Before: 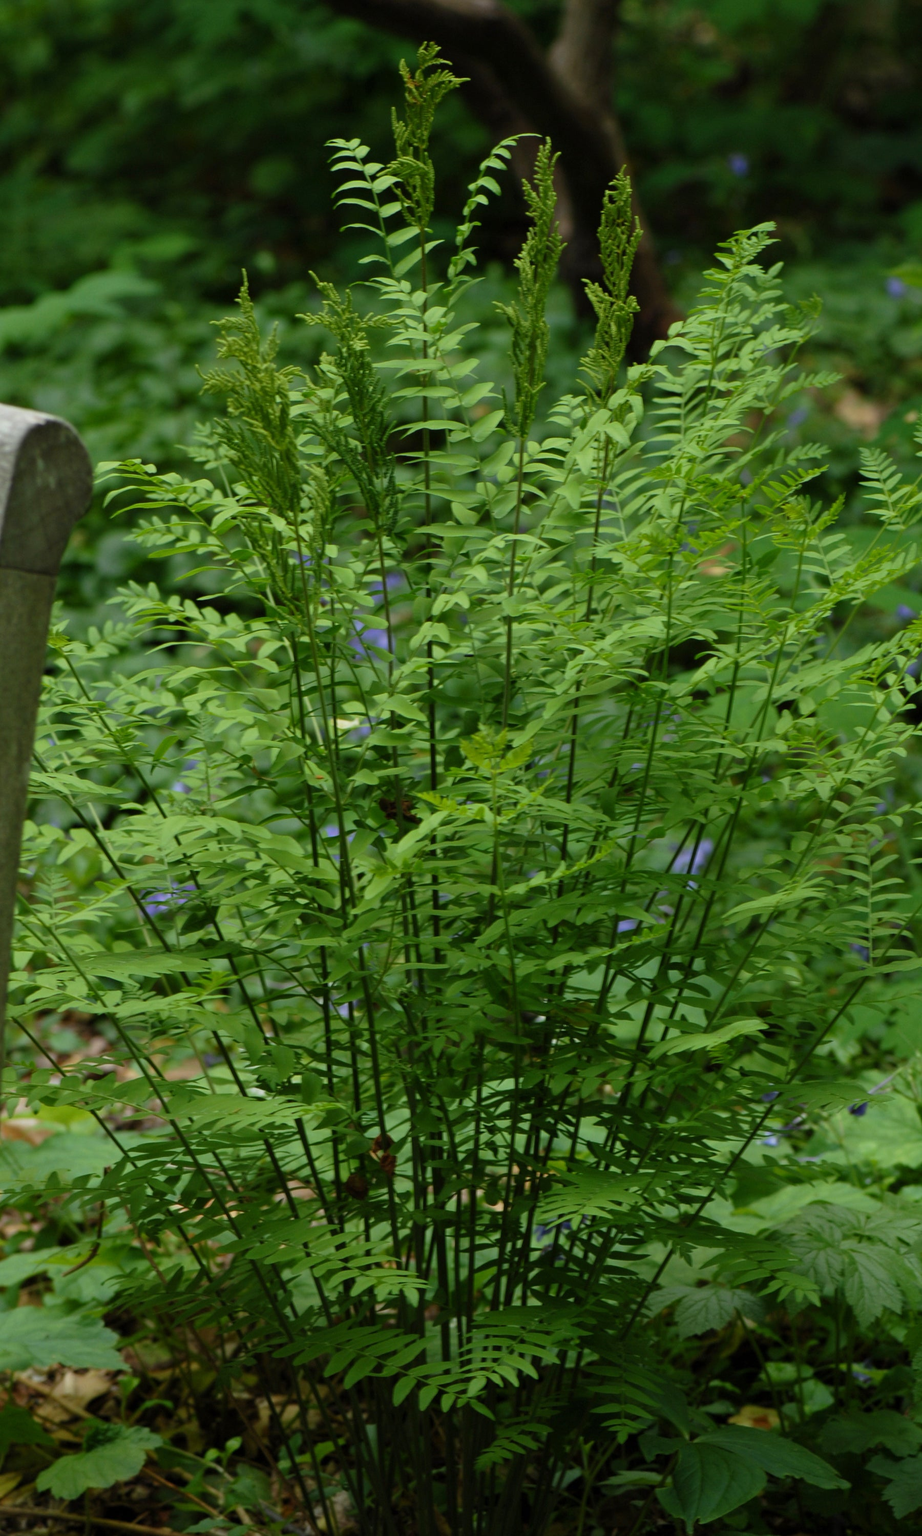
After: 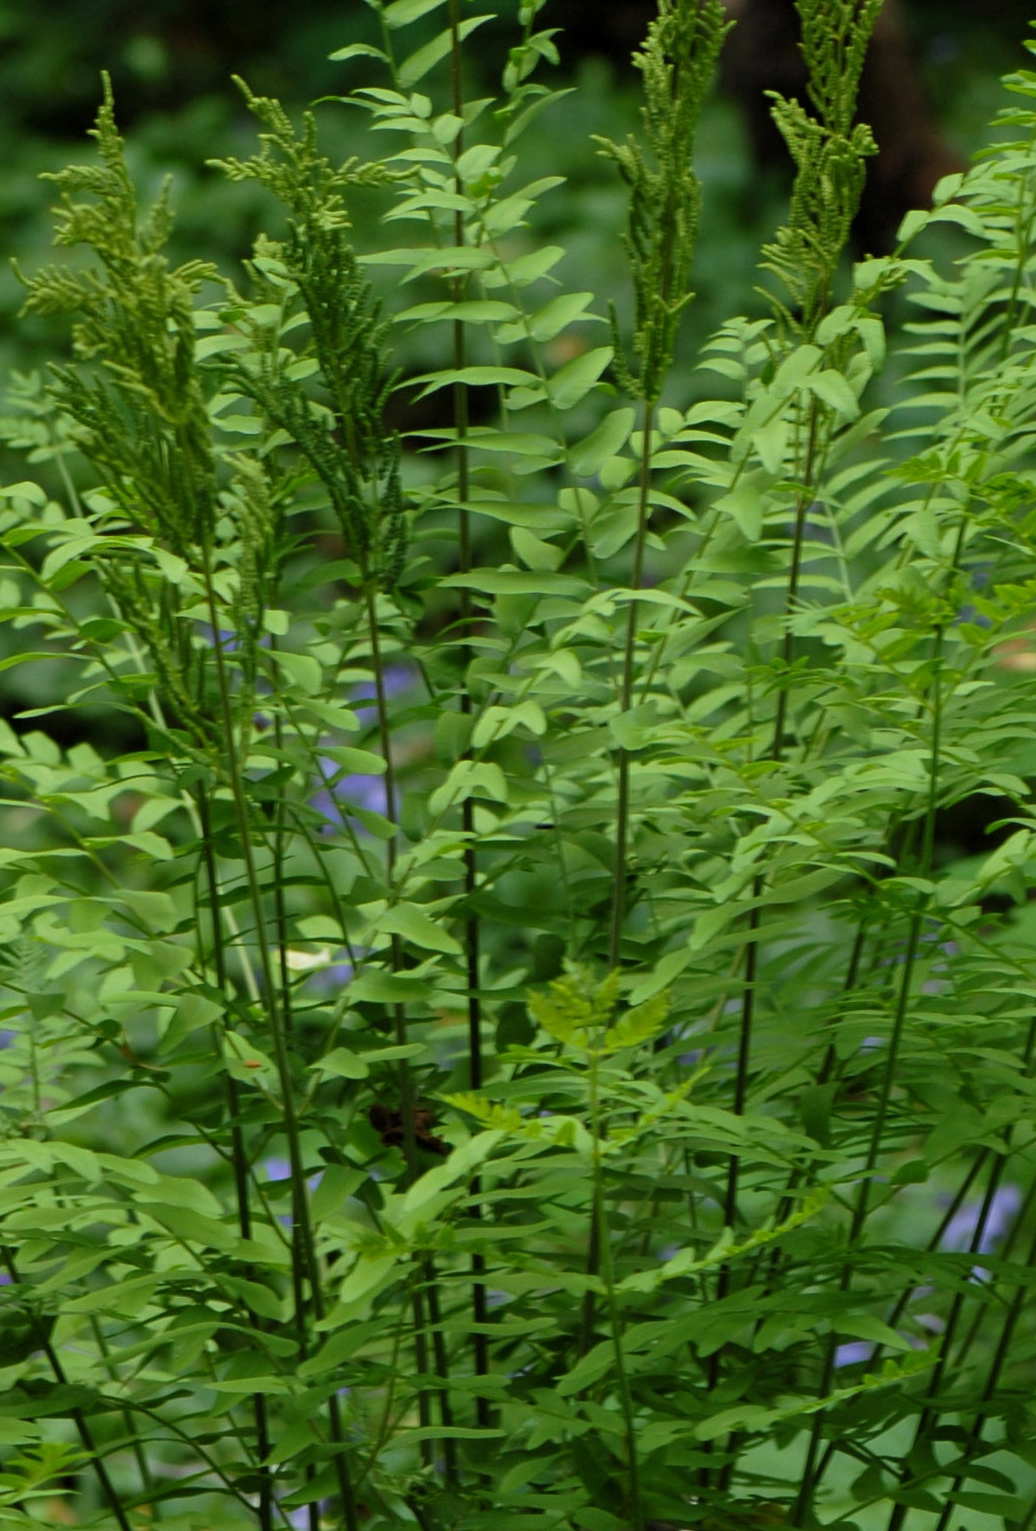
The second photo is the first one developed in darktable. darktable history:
levels: levels [0.016, 0.492, 0.969]
crop: left 20.621%, top 15.144%, right 21.795%, bottom 33.82%
